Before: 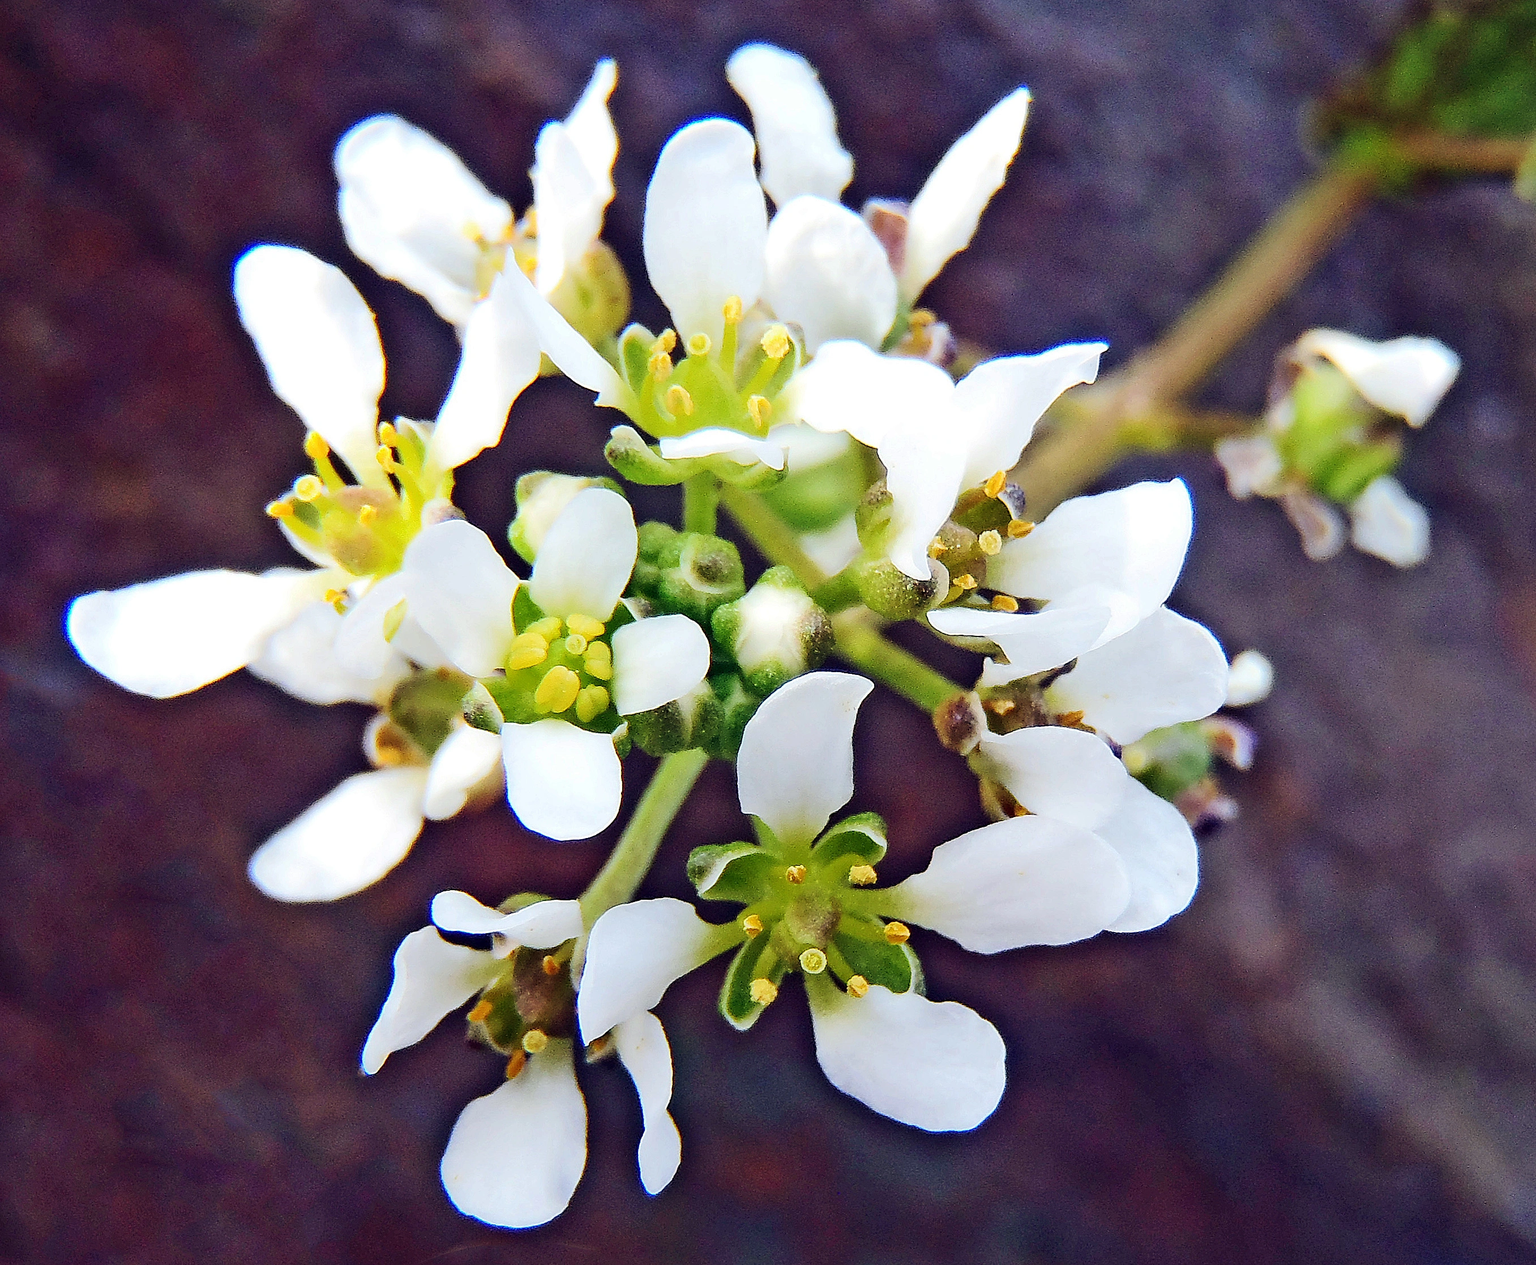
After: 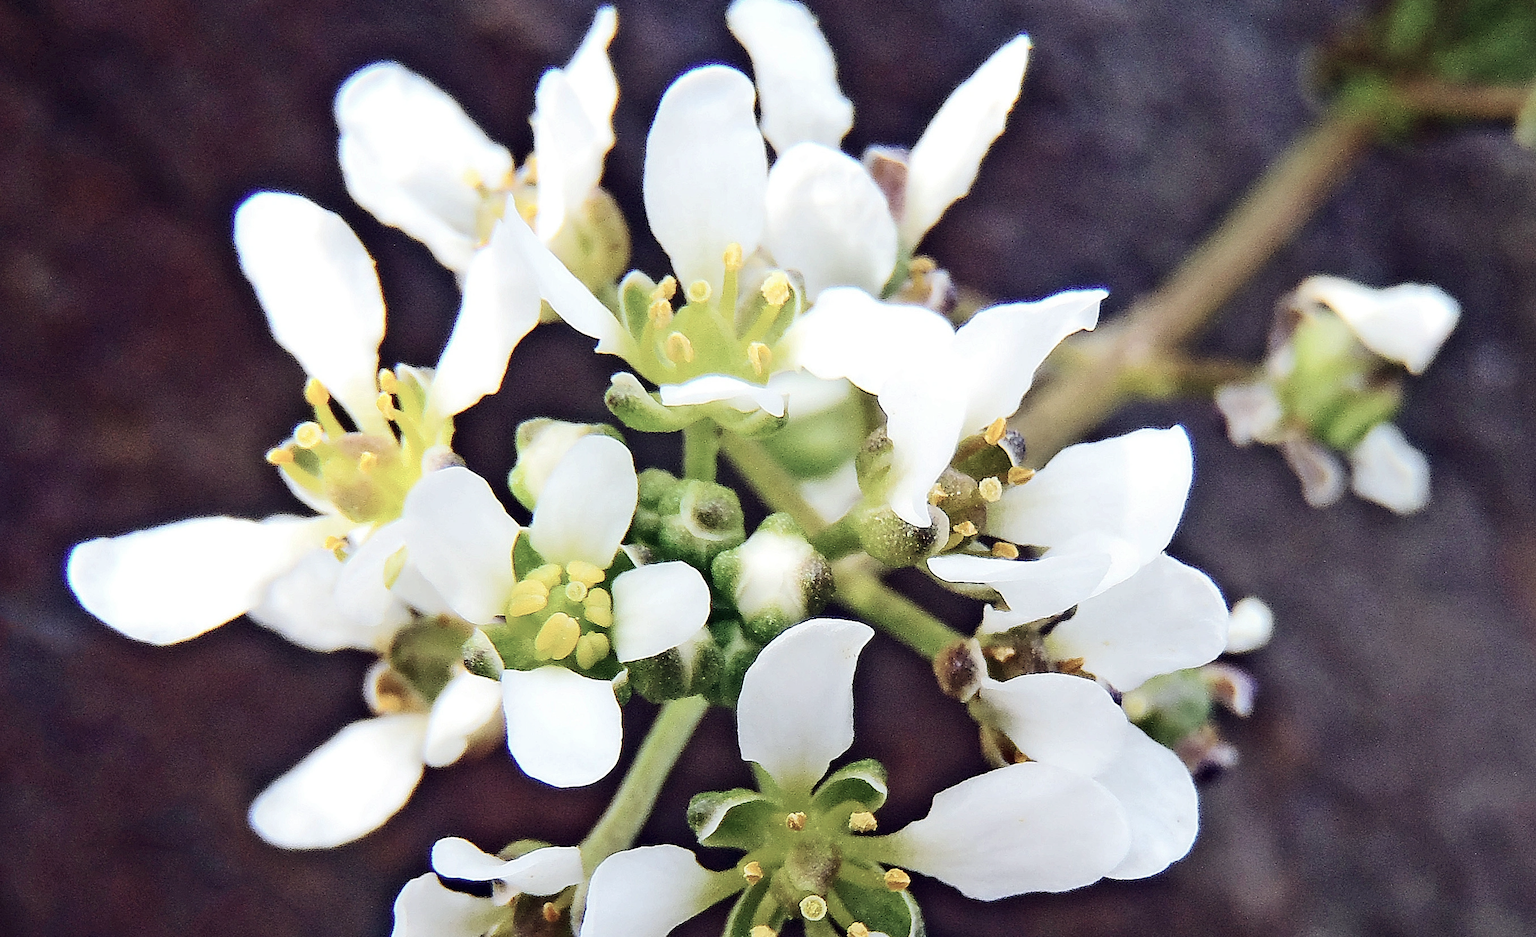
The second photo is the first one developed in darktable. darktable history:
contrast brightness saturation: contrast 0.105, saturation -0.354
color correction: highlights a* -0.087, highlights b* 0.081
crop: top 4.212%, bottom 21.622%
